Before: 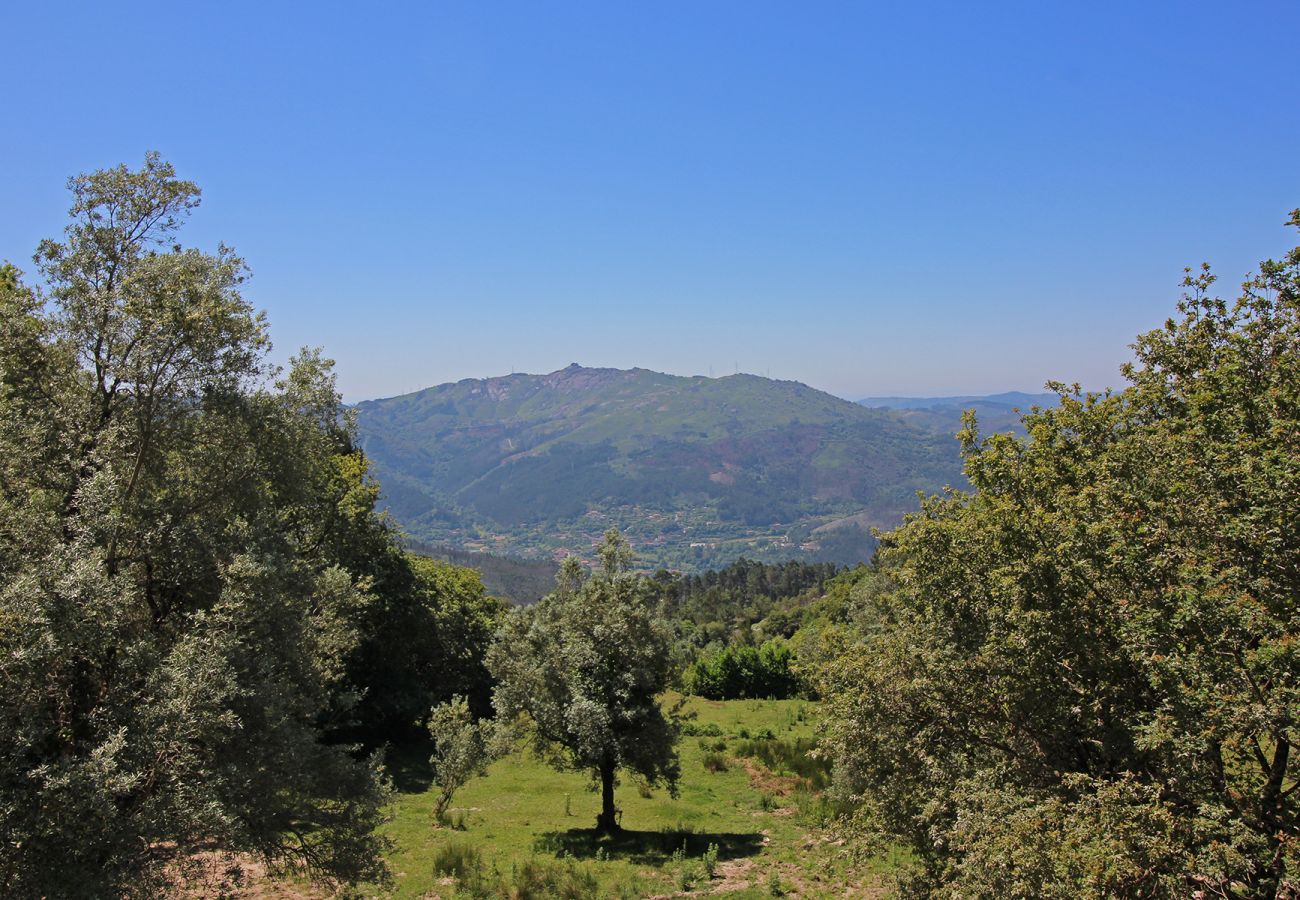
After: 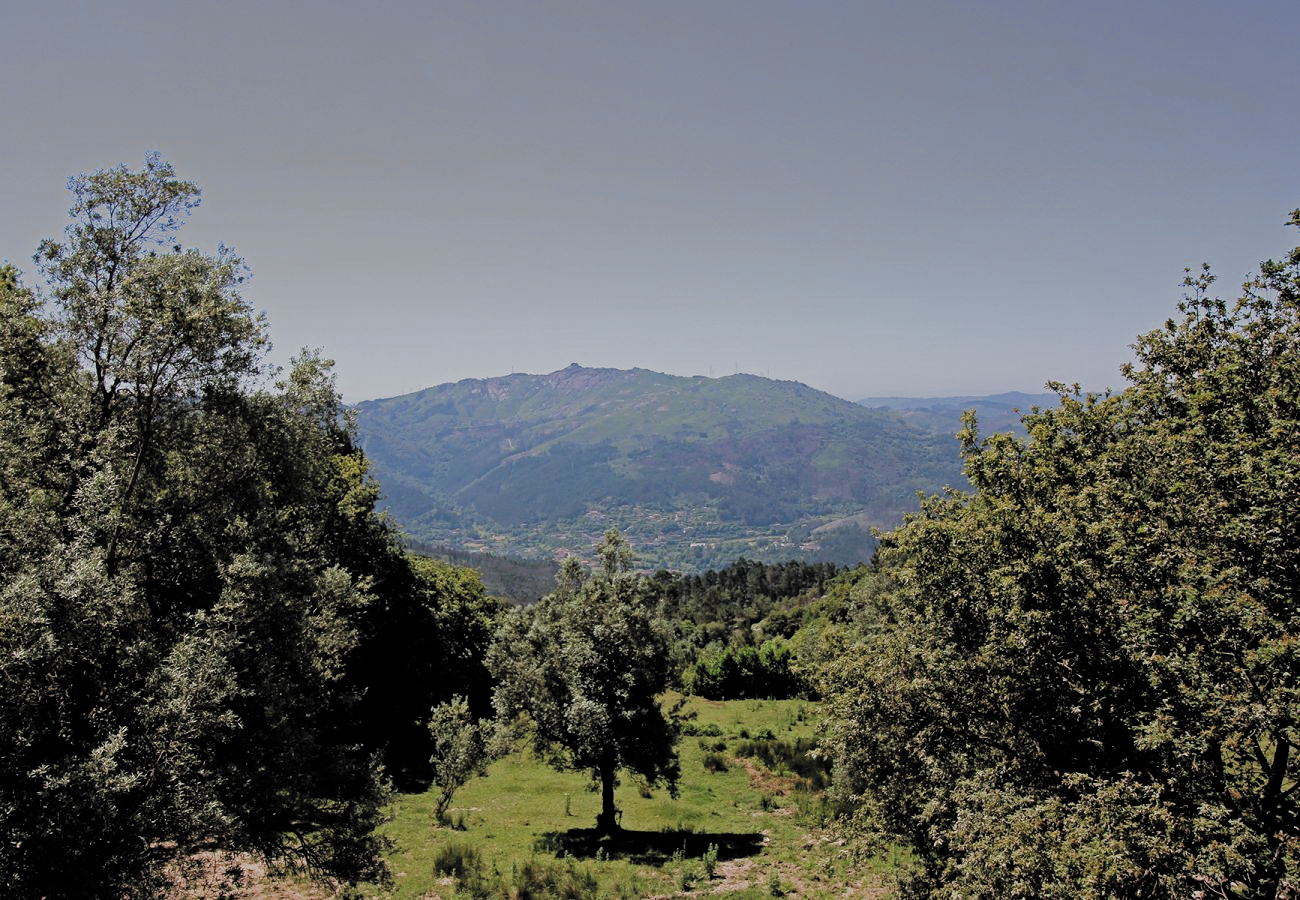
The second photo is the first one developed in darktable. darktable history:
filmic rgb: black relative exposure -5.14 EV, white relative exposure 3.97 EV, threshold 2.96 EV, hardness 2.88, contrast 1.297, highlights saturation mix -30.58%, add noise in highlights 0.001, preserve chrominance max RGB, color science v3 (2019), use custom middle-gray values true, contrast in highlights soft, enable highlight reconstruction true
